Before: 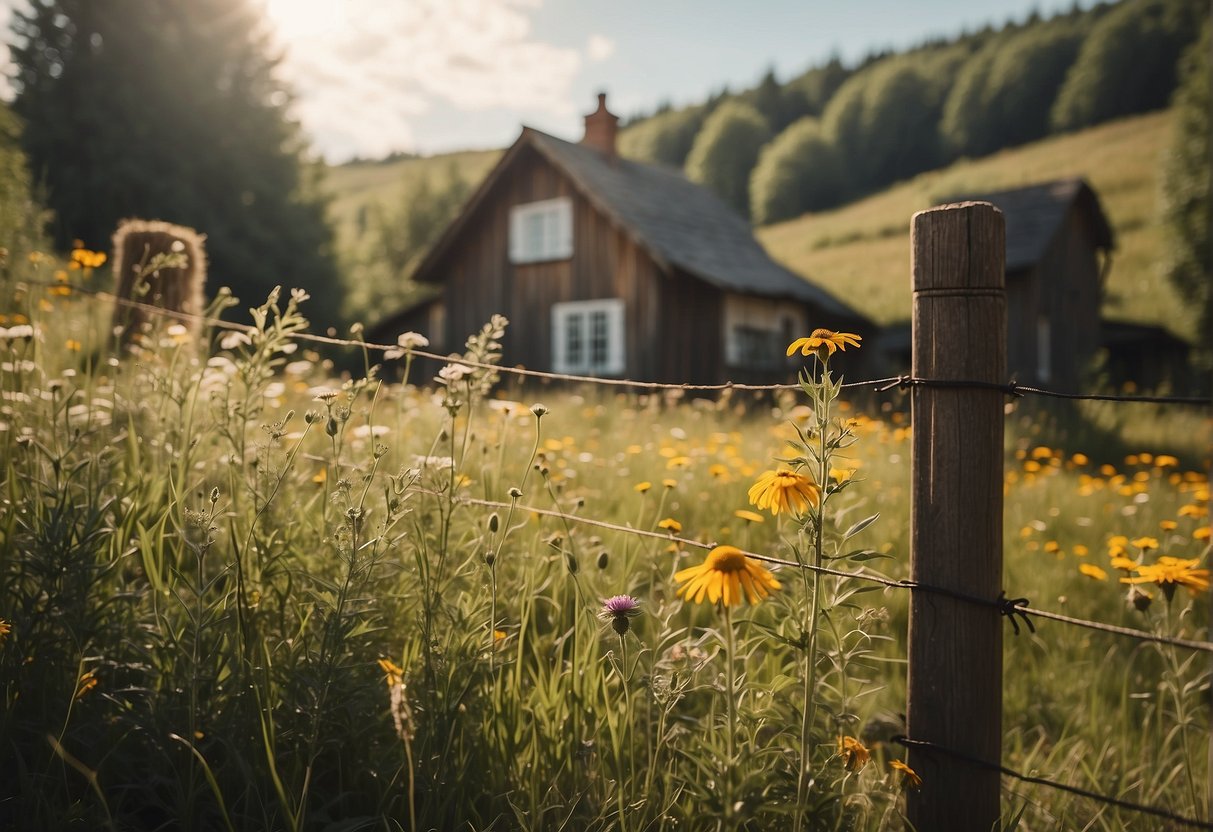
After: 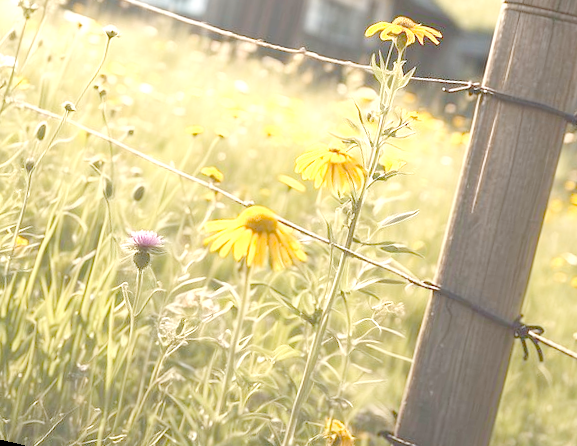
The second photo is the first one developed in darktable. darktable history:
rotate and perspective: rotation 13.27°, automatic cropping off
crop: left 37.221%, top 45.169%, right 20.63%, bottom 13.777%
white balance: emerald 1
exposure: exposure 0.648 EV
